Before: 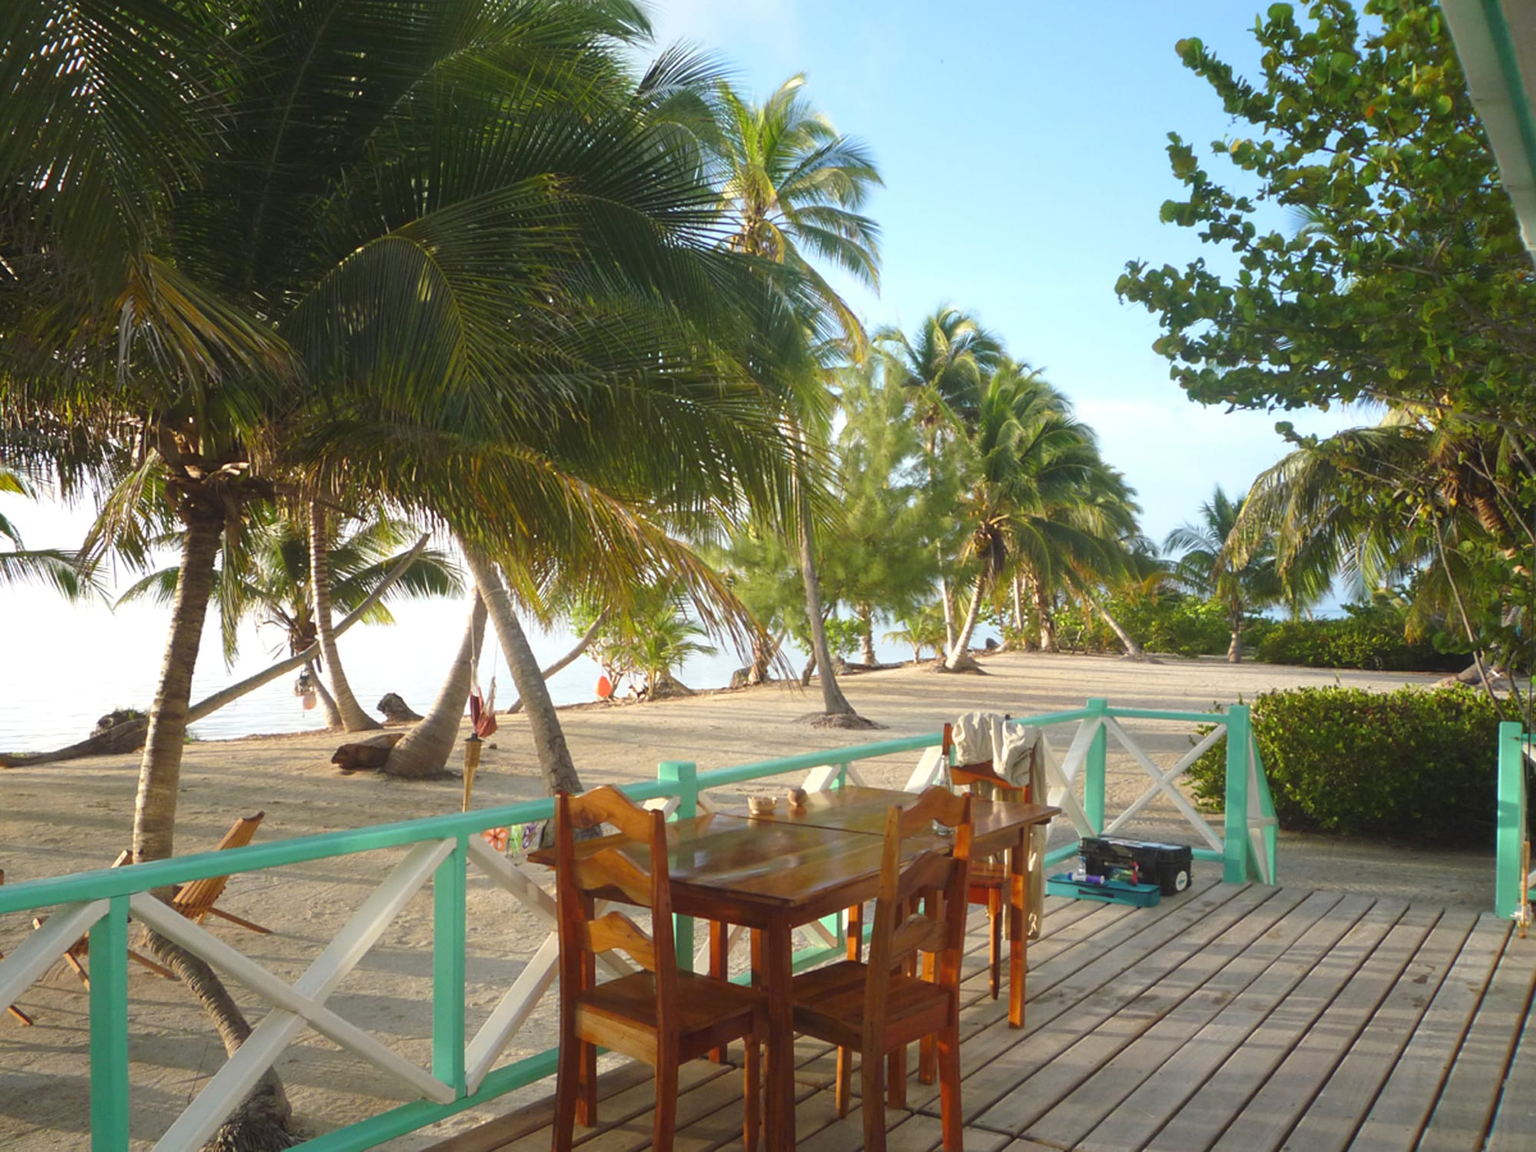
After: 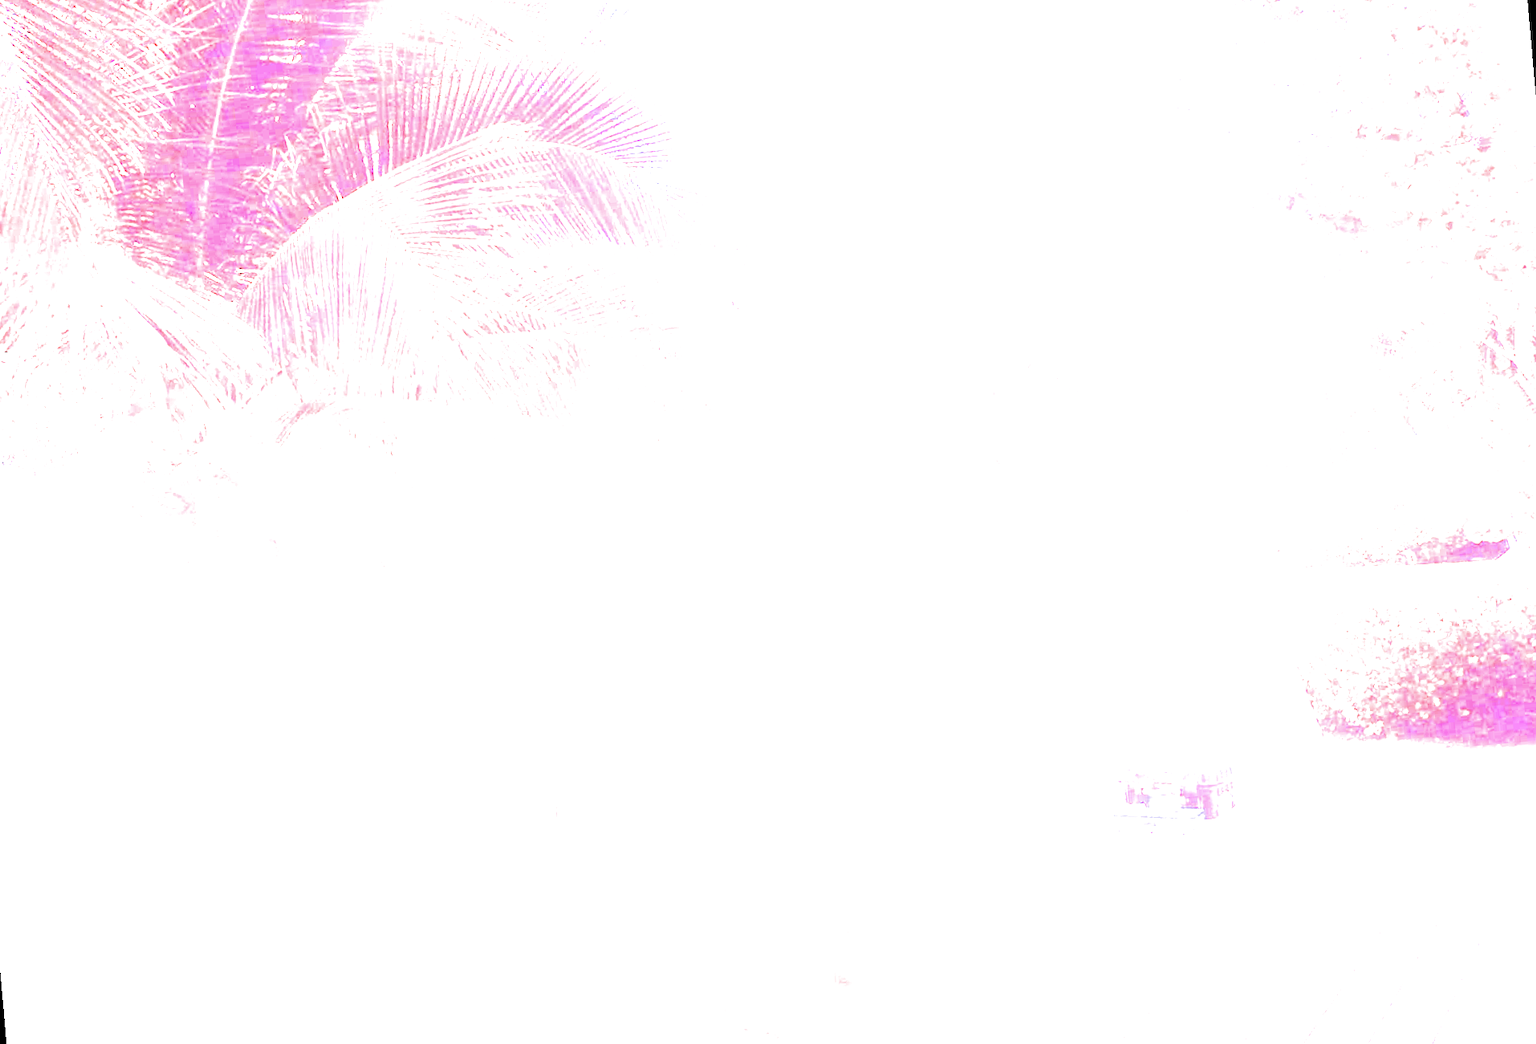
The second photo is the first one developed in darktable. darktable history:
filmic rgb: black relative exposure -9.08 EV, white relative exposure 2.3 EV, hardness 7.49
local contrast: highlights 100%, shadows 100%, detail 120%, midtone range 0.2
rotate and perspective: rotation -5°, crop left 0.05, crop right 0.952, crop top 0.11, crop bottom 0.89
exposure: black level correction 0, exposure 1.1 EV, compensate exposure bias true, compensate highlight preservation false
white balance: red 8, blue 8
